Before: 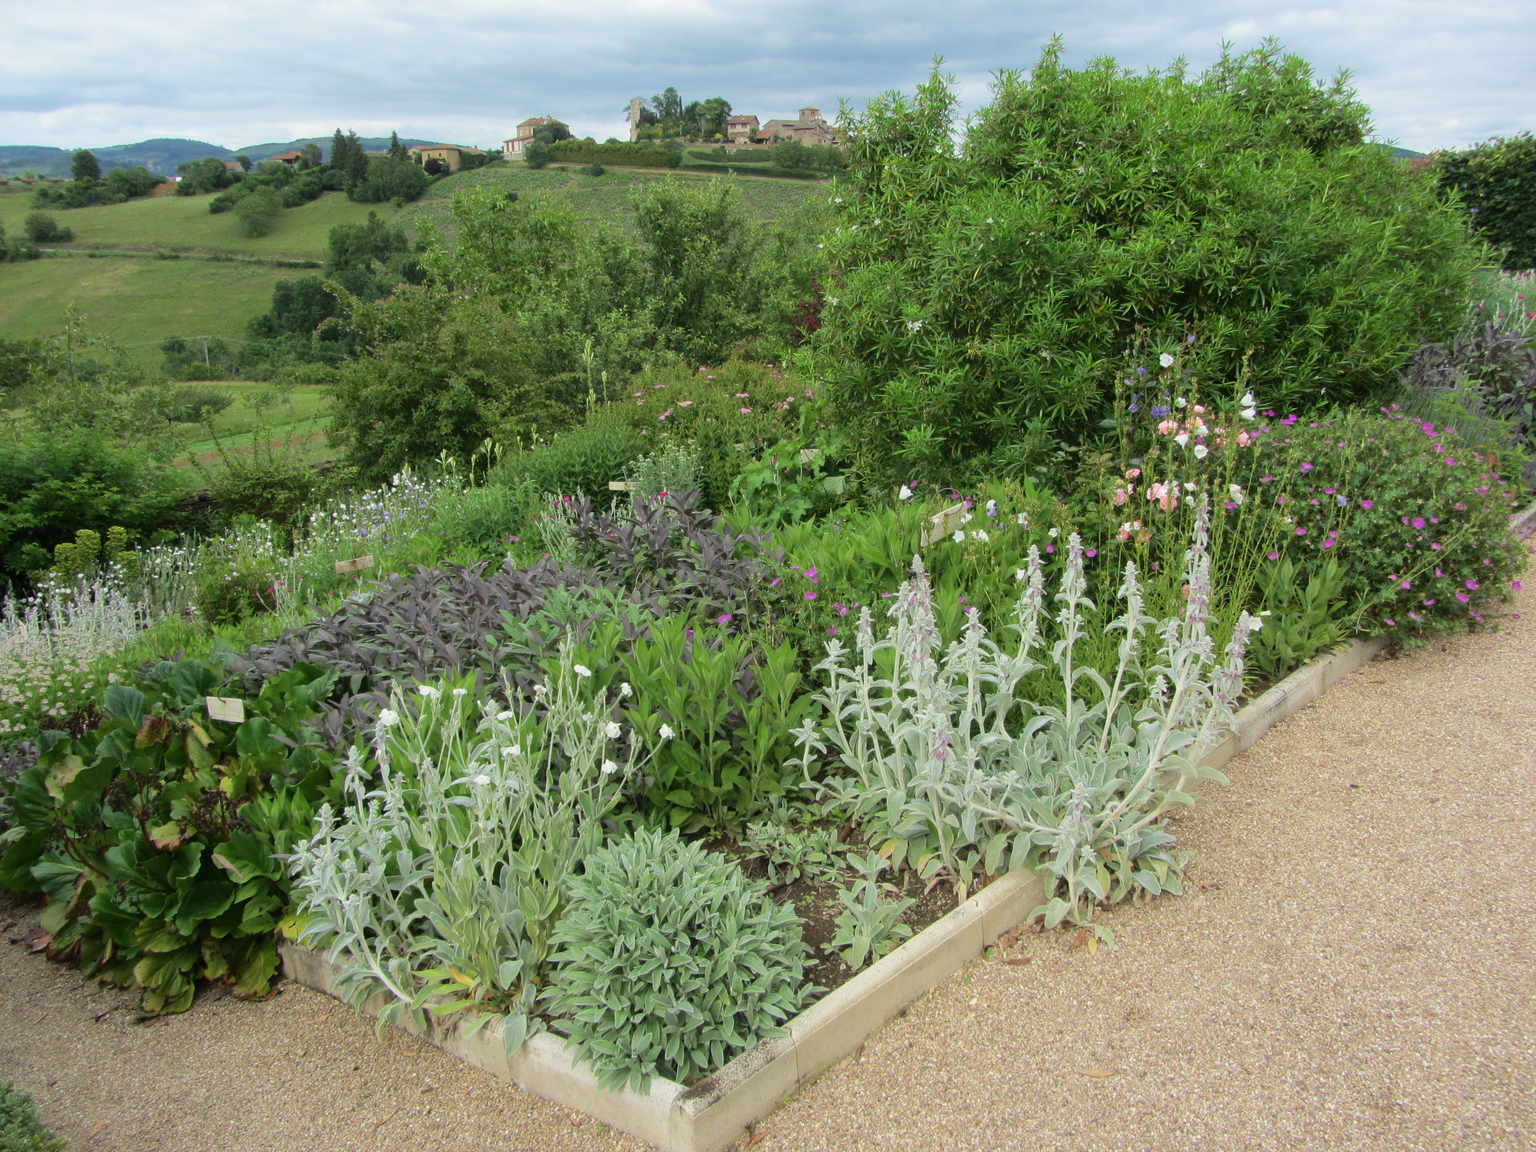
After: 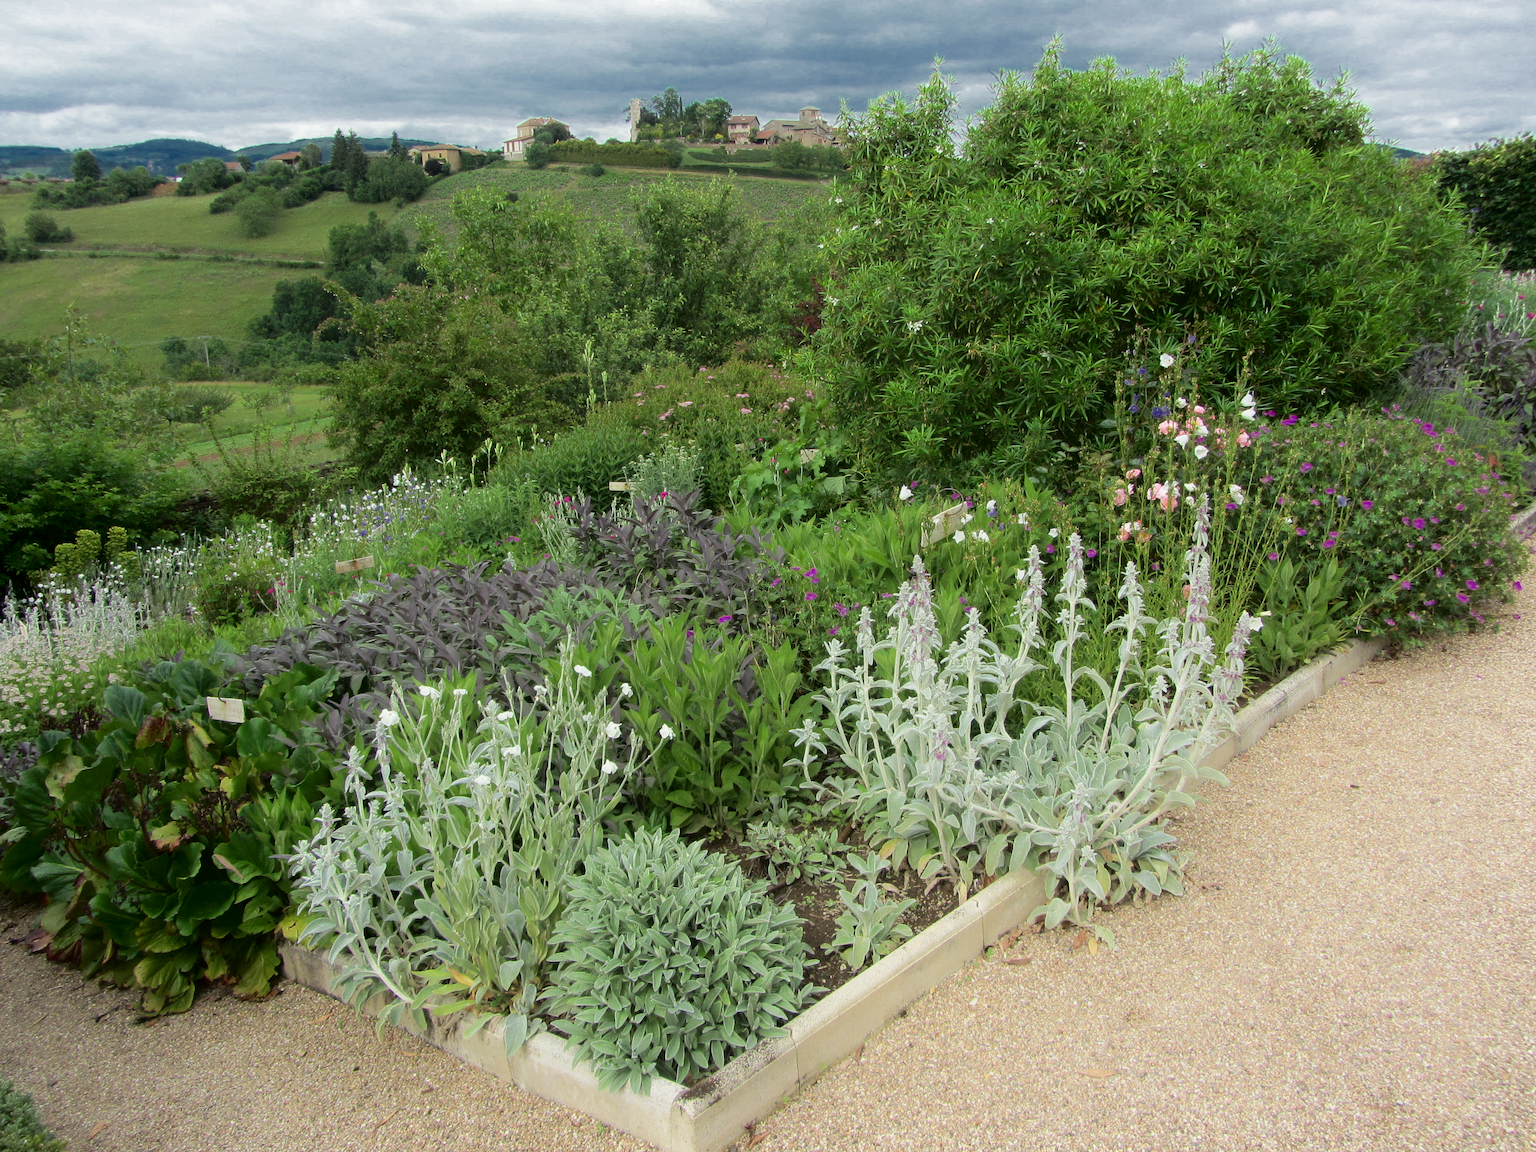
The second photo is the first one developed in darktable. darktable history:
shadows and highlights: shadows -62.32, white point adjustment -5.22, highlights 61.59
sharpen: radius 0.969, amount 0.604
color zones: curves: ch0 [(0, 0.497) (0.143, 0.5) (0.286, 0.5) (0.429, 0.483) (0.571, 0.116) (0.714, -0.006) (0.857, 0.28) (1, 0.497)]
